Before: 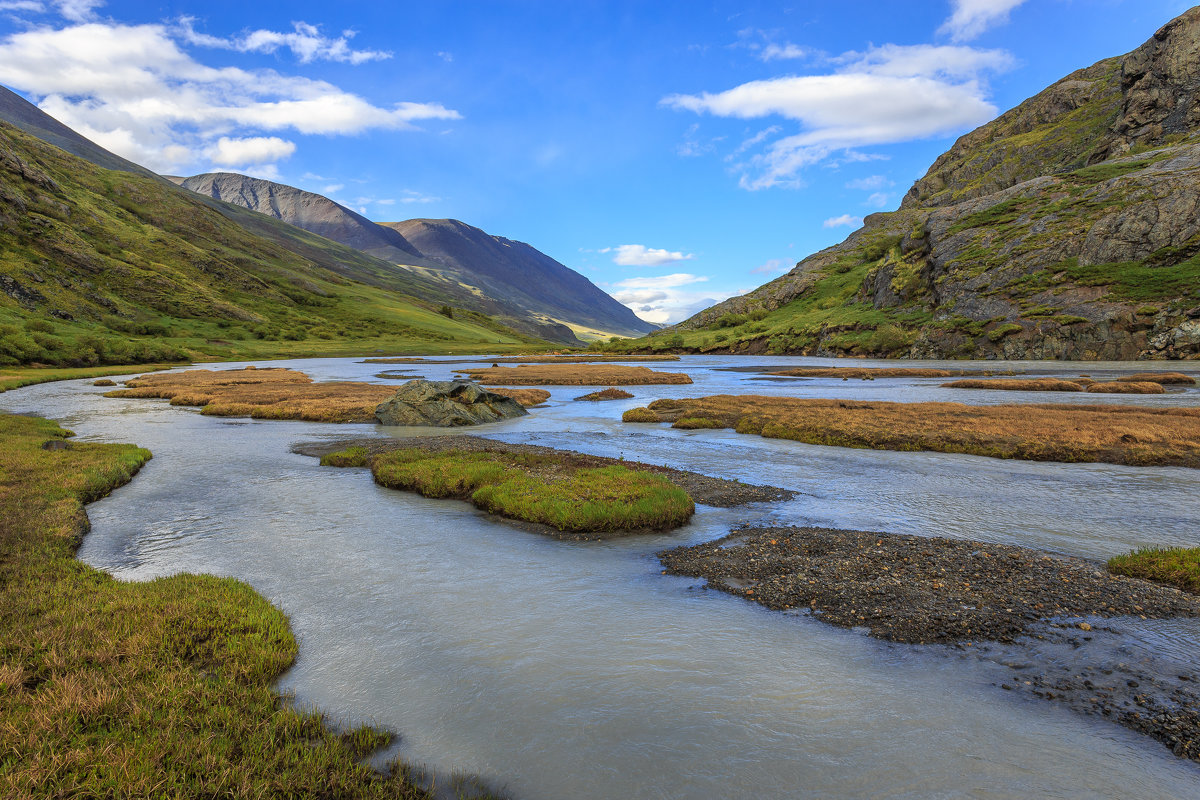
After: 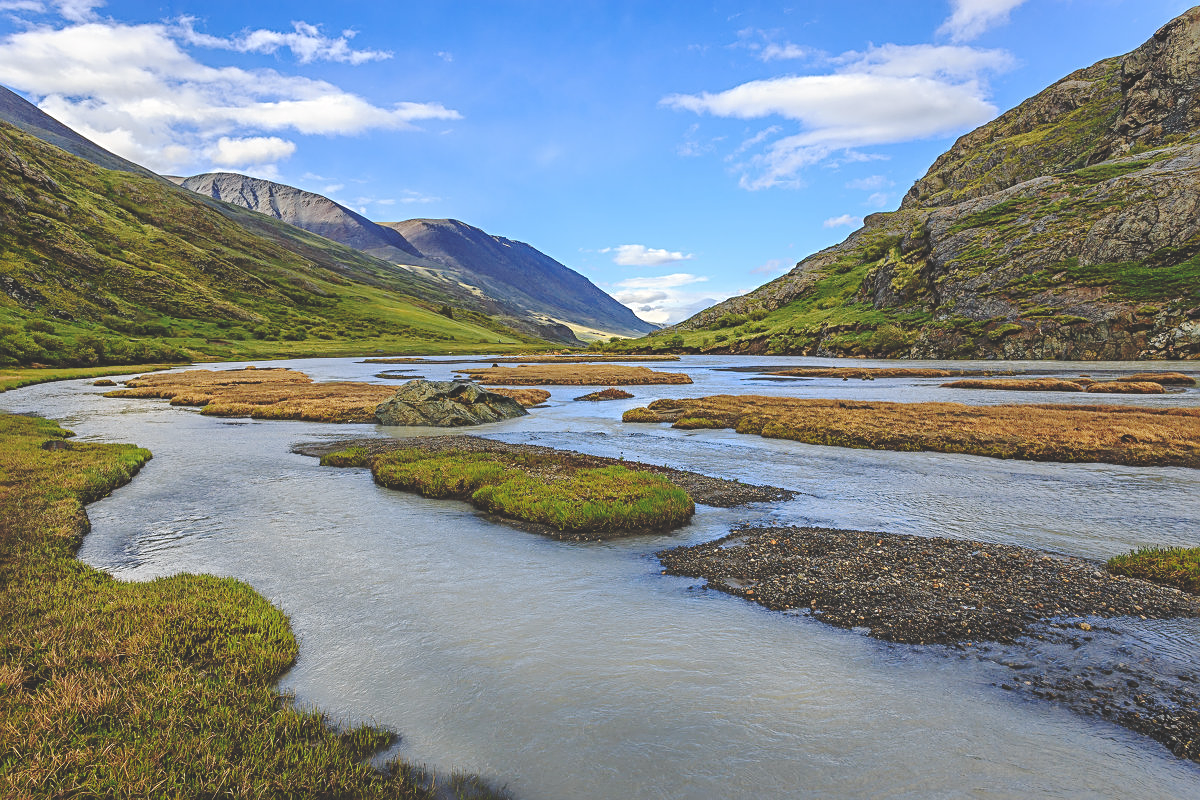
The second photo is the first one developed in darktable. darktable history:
base curve: curves: ch0 [(0, 0.024) (0.055, 0.065) (0.121, 0.166) (0.236, 0.319) (0.693, 0.726) (1, 1)], preserve colors none
sharpen: radius 2.767
